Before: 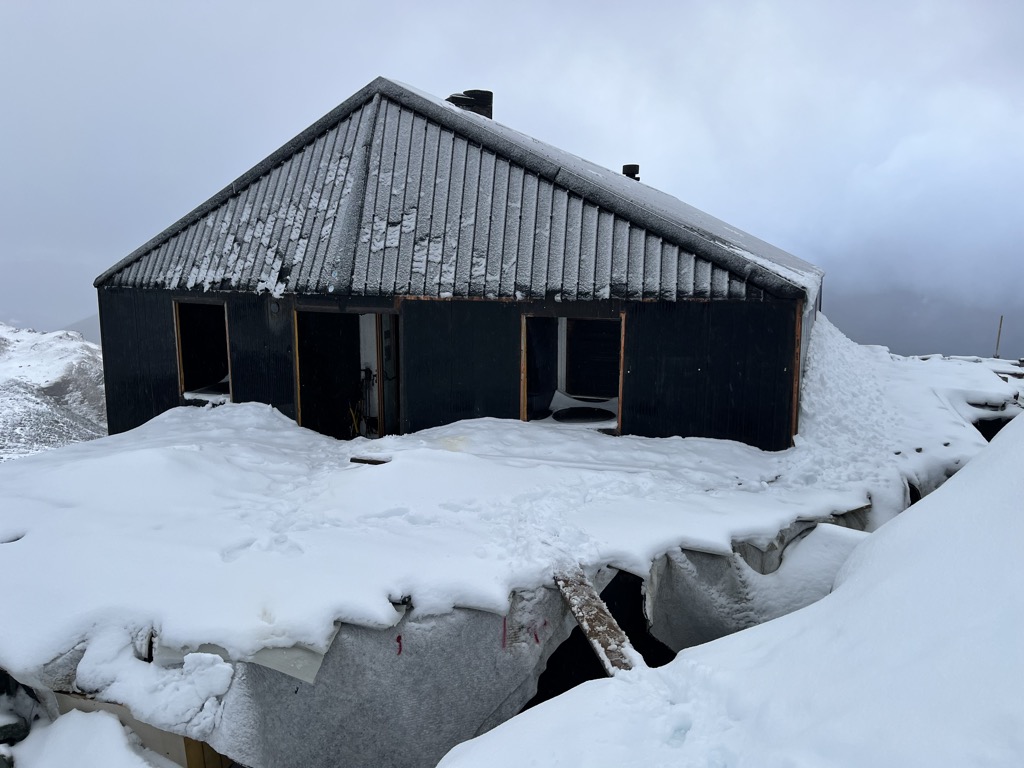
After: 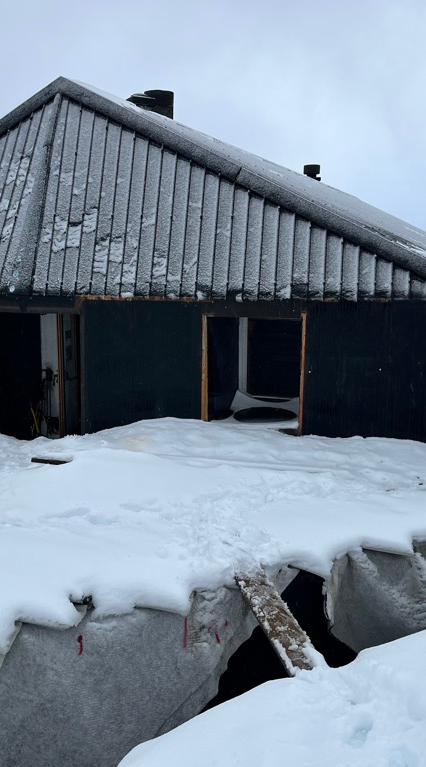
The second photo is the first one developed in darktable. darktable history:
white balance: emerald 1
crop: left 31.229%, right 27.105%
